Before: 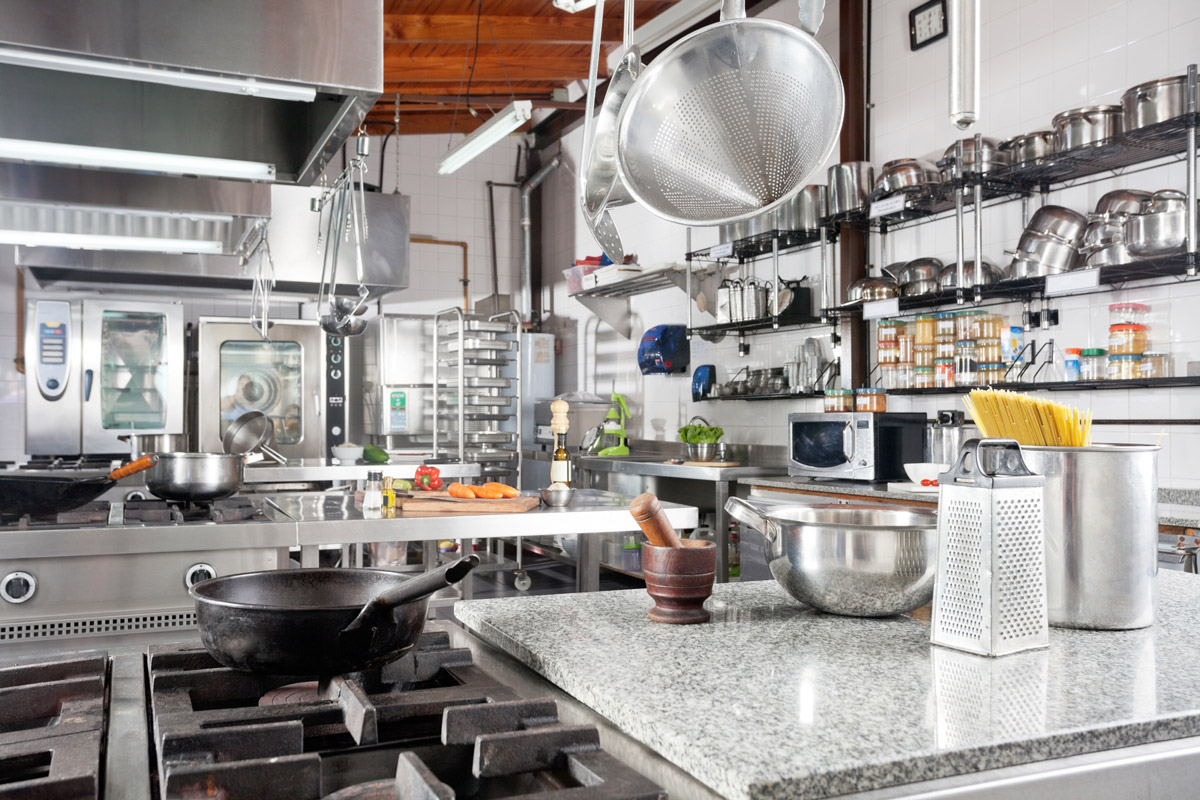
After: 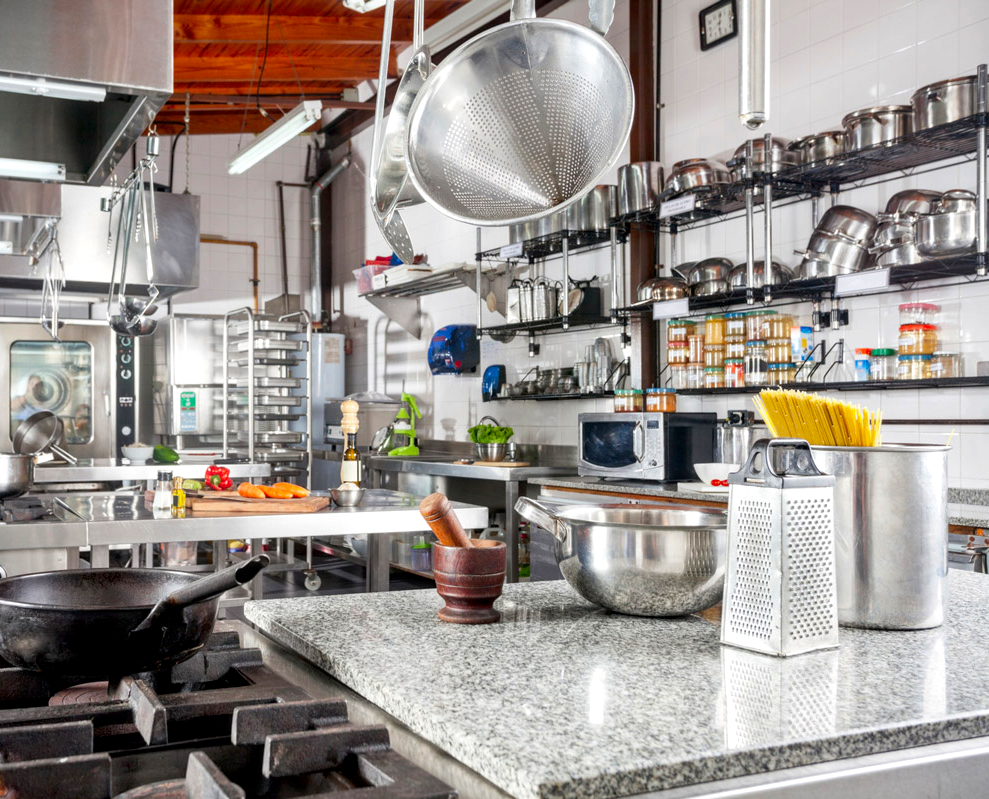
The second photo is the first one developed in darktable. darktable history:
crop: left 17.515%, bottom 0.043%
local contrast: detail 130%
contrast brightness saturation: brightness -0.021, saturation 0.365
